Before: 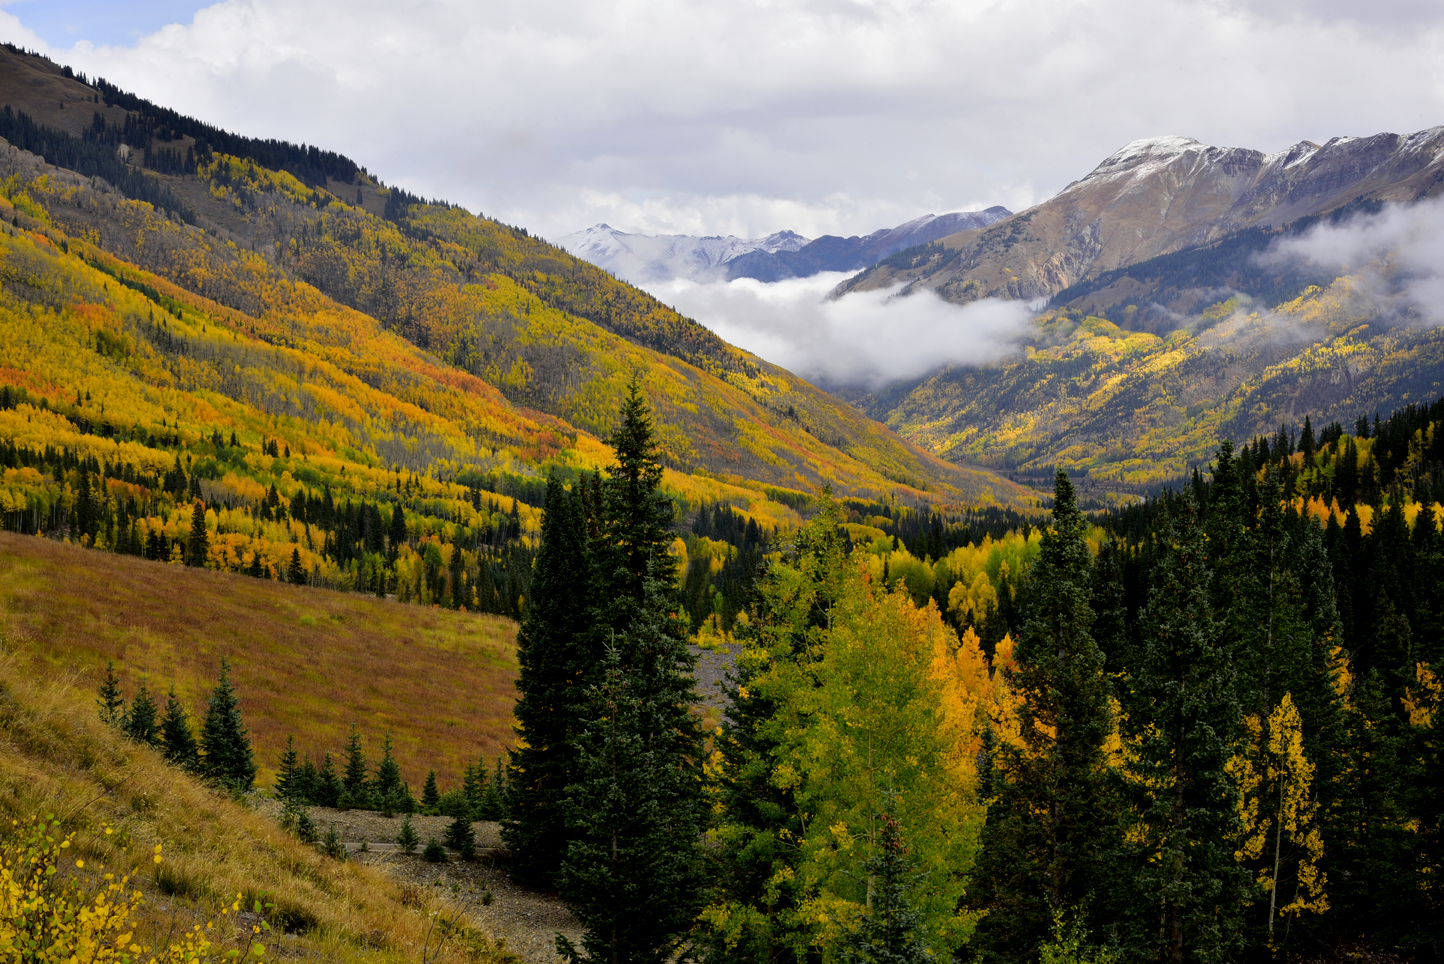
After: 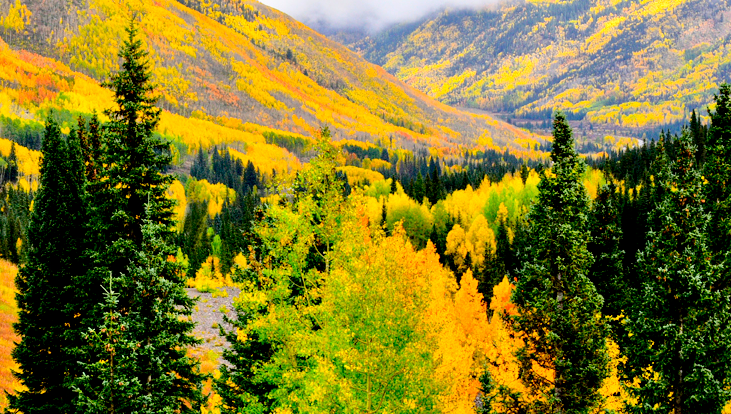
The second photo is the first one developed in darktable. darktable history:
crop: left 34.792%, top 37.035%, right 14.568%, bottom 19.994%
tone equalizer: -8 EV 1.97 EV, -7 EV 1.99 EV, -6 EV 1.97 EV, -5 EV 1.99 EV, -4 EV 1.98 EV, -3 EV 1.47 EV, -2 EV 0.976 EV, -1 EV 0.5 EV
contrast brightness saturation: contrast 0.202, brightness 0.161, saturation 0.228
exposure: black level correction 0.001, compensate highlight preservation false
